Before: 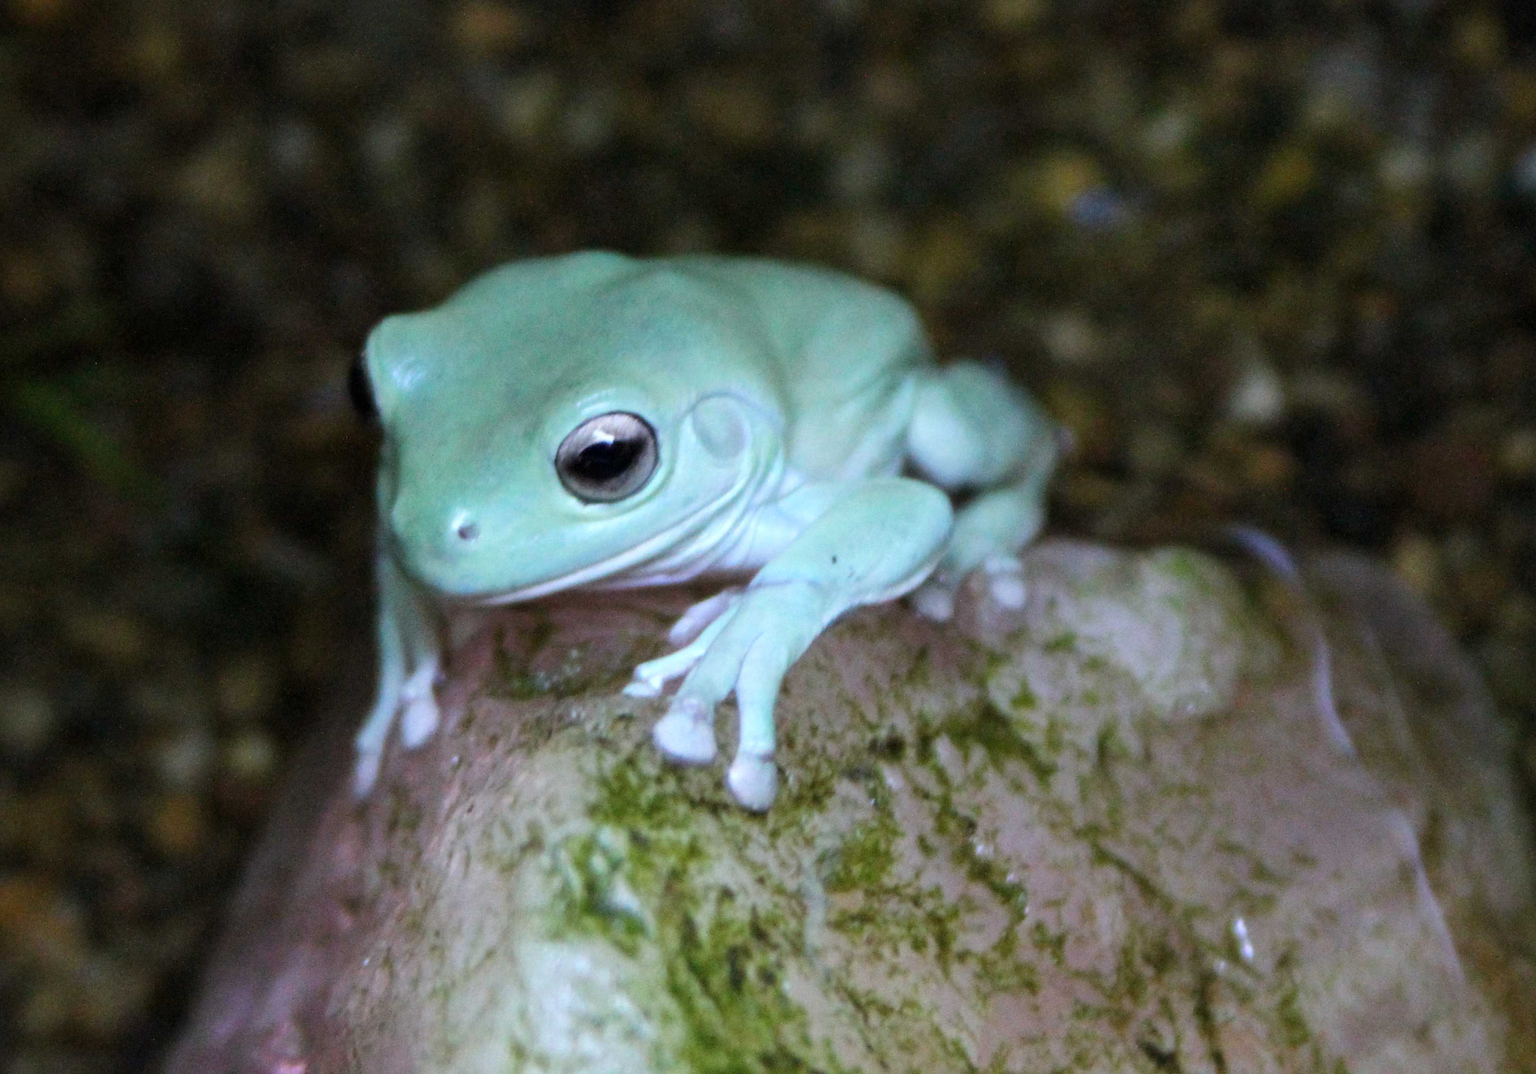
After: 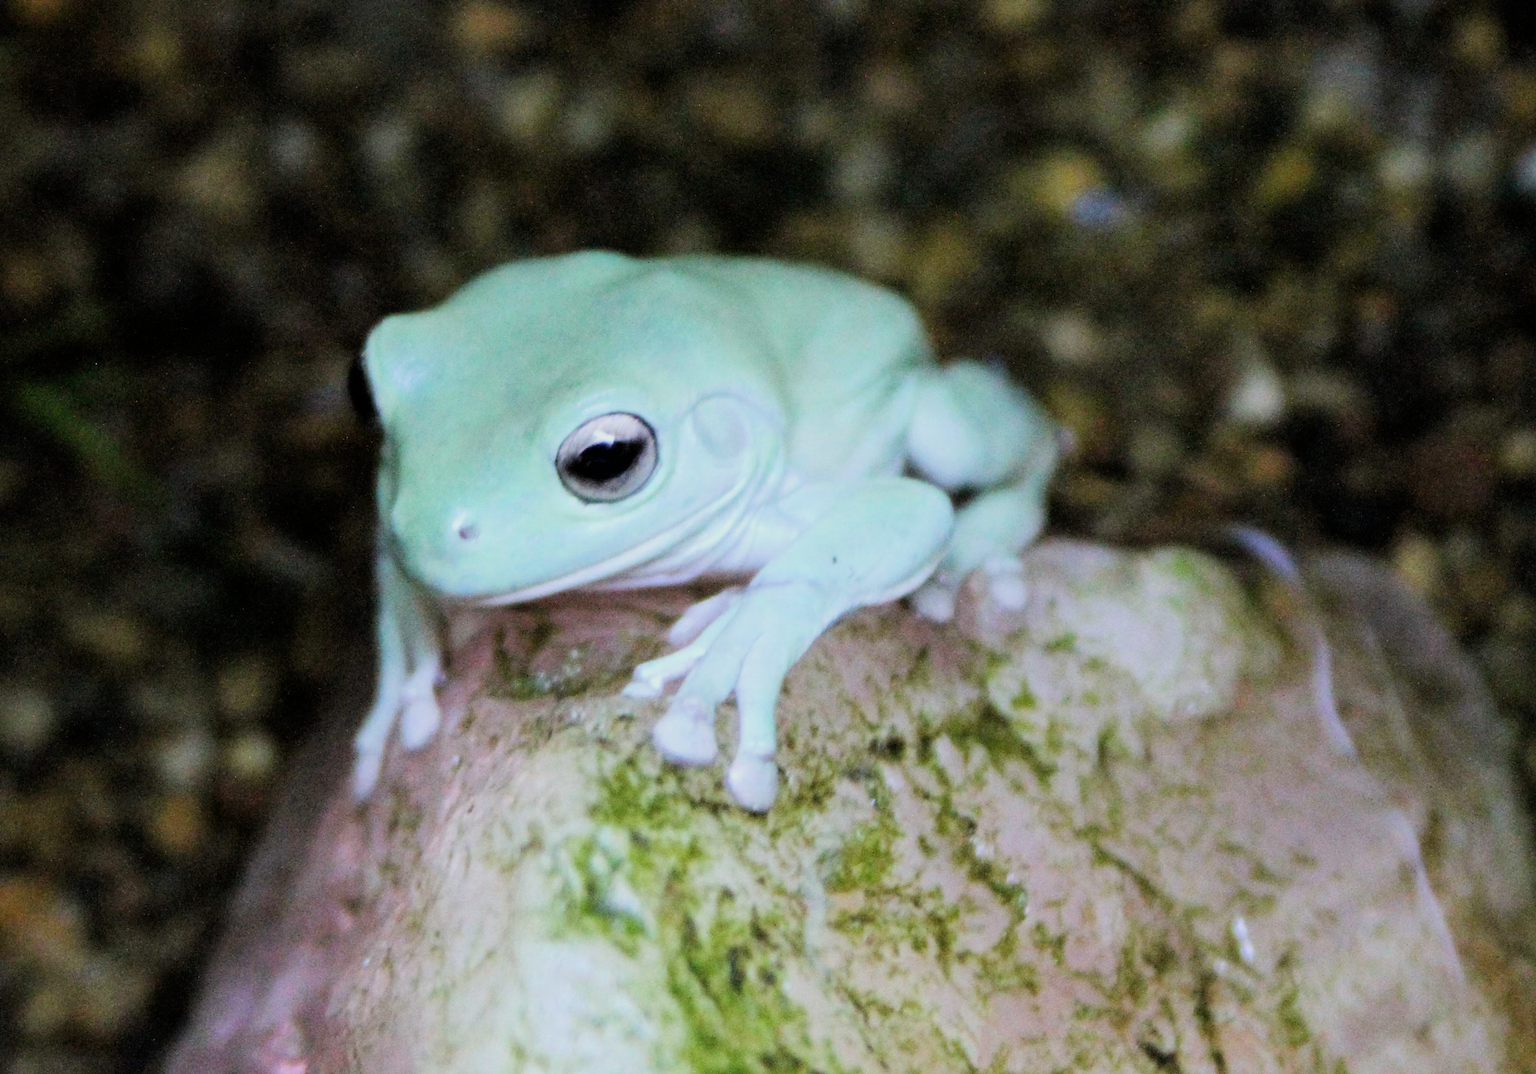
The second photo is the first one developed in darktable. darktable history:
exposure: exposure 0.951 EV, compensate highlight preservation false
filmic rgb: black relative exposure -9.18 EV, white relative exposure 6.75 EV, threshold 3.02 EV, hardness 3.08, contrast 1.049, enable highlight reconstruction true
